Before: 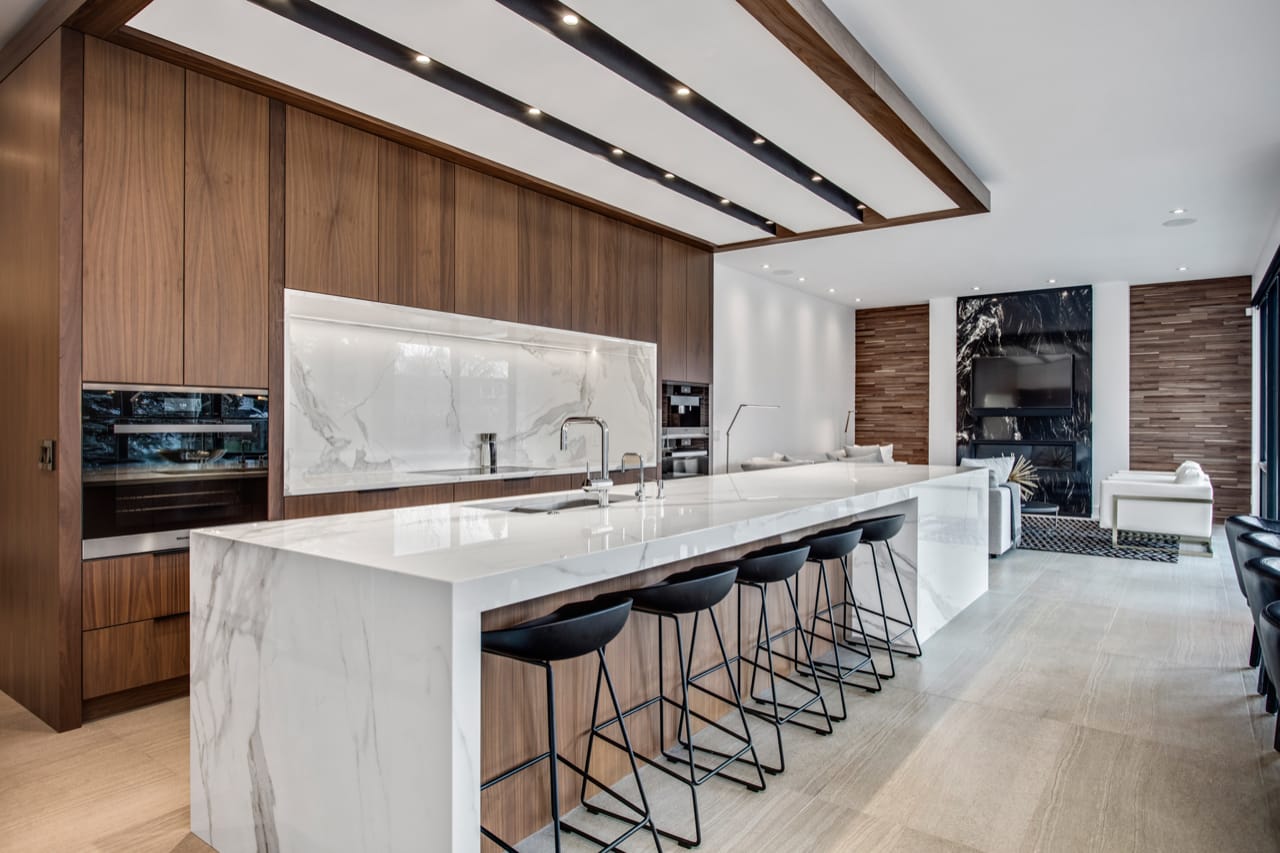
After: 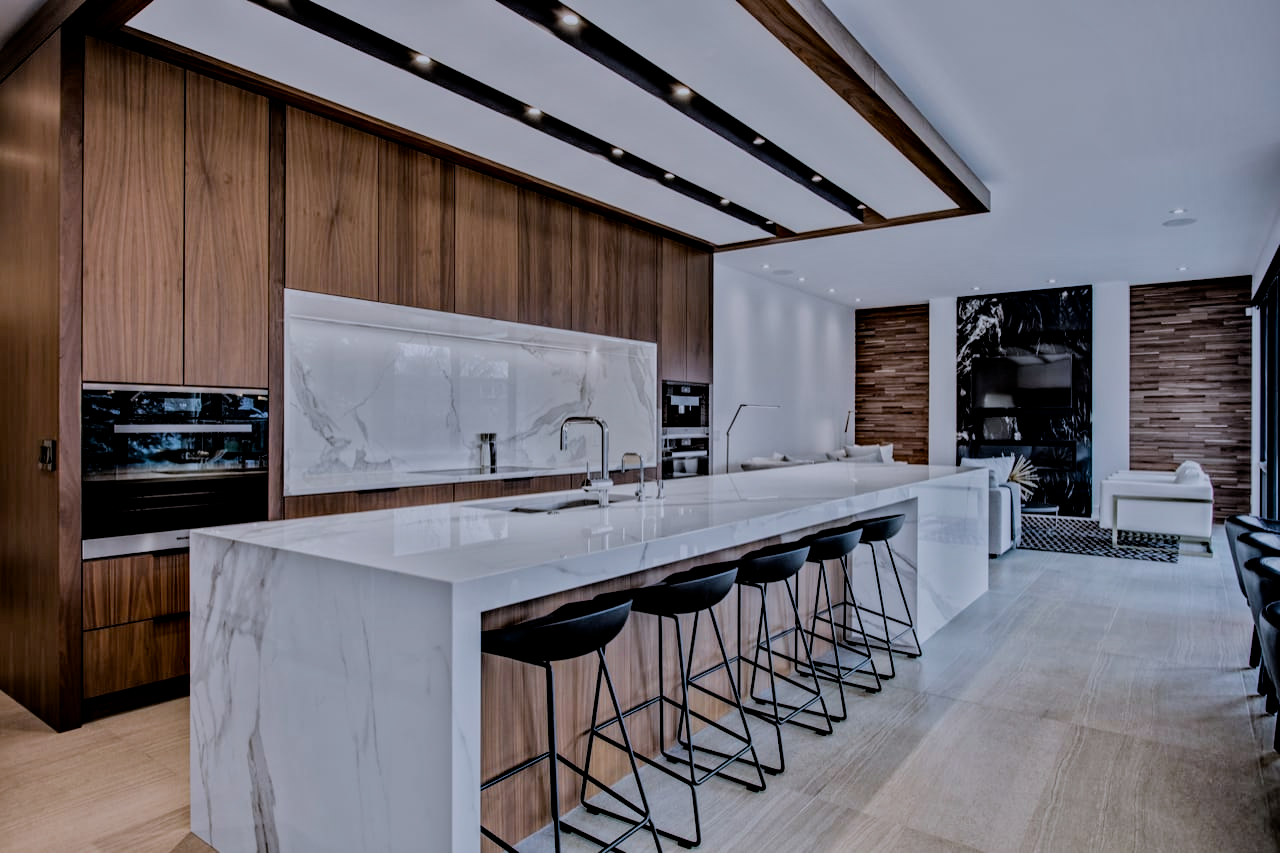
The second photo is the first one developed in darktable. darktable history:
exposure: black level correction 0.012, compensate highlight preservation false
color calibration: illuminant as shot in camera, x 0.37, y 0.382, temperature 4313.32 K
filmic rgb: black relative exposure -5 EV, hardness 2.88, contrast 1.2, highlights saturation mix -30%
haze removal: compatibility mode true, adaptive false
tone equalizer: -8 EV -0.002 EV, -7 EV 0.005 EV, -6 EV -0.008 EV, -5 EV 0.007 EV, -4 EV -0.042 EV, -3 EV -0.233 EV, -2 EV -0.662 EV, -1 EV -0.983 EV, +0 EV -0.969 EV, smoothing diameter 2%, edges refinement/feathering 20, mask exposure compensation -1.57 EV, filter diffusion 5
